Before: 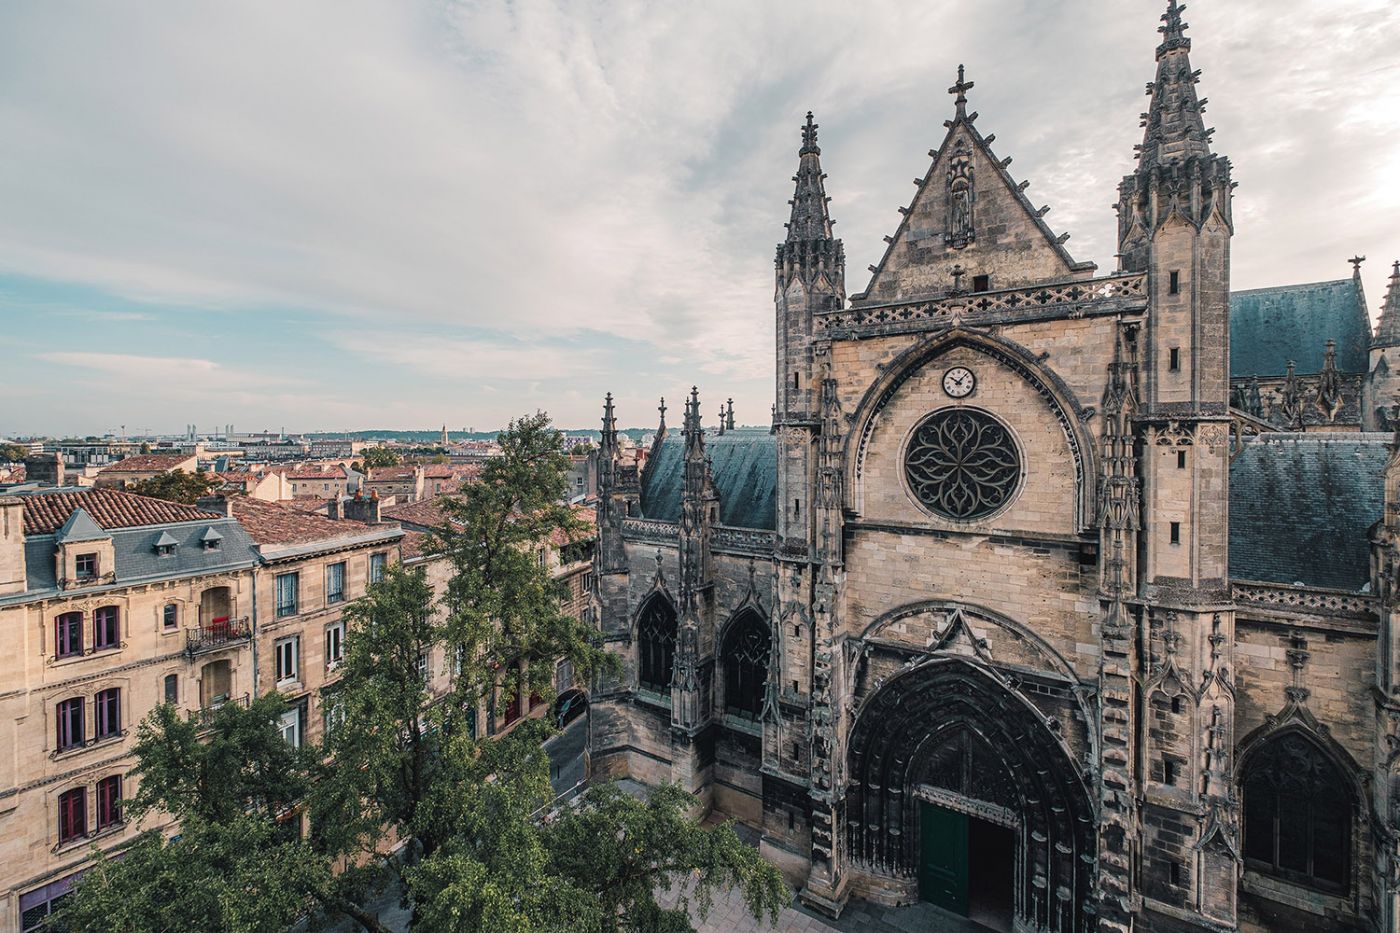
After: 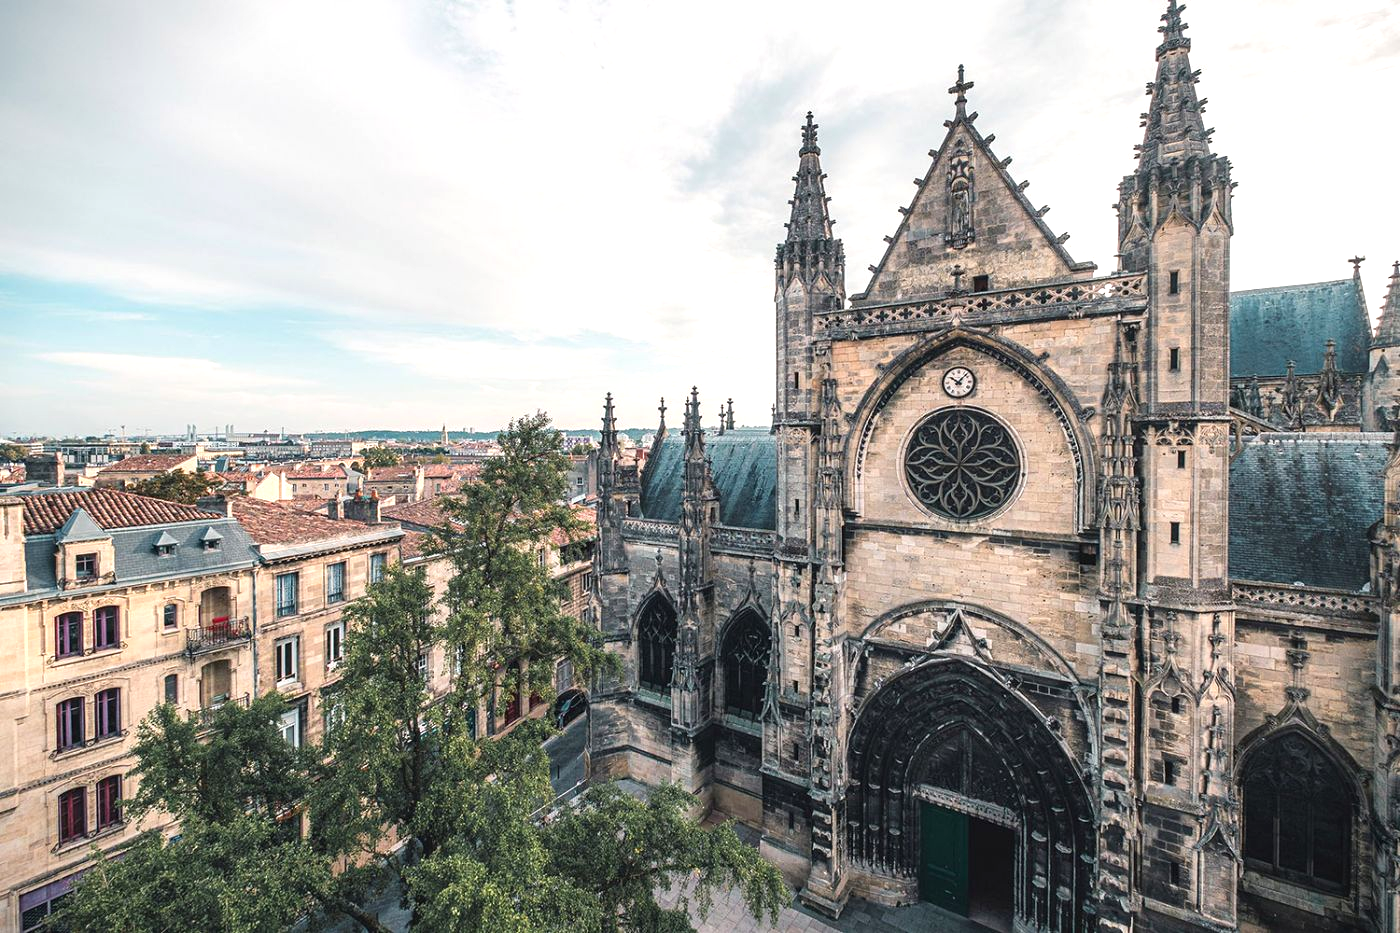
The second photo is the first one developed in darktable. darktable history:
vignetting: fall-off start 97.19%, saturation 0, width/height ratio 1.18
exposure: black level correction 0, exposure 0.701 EV, compensate highlight preservation false
